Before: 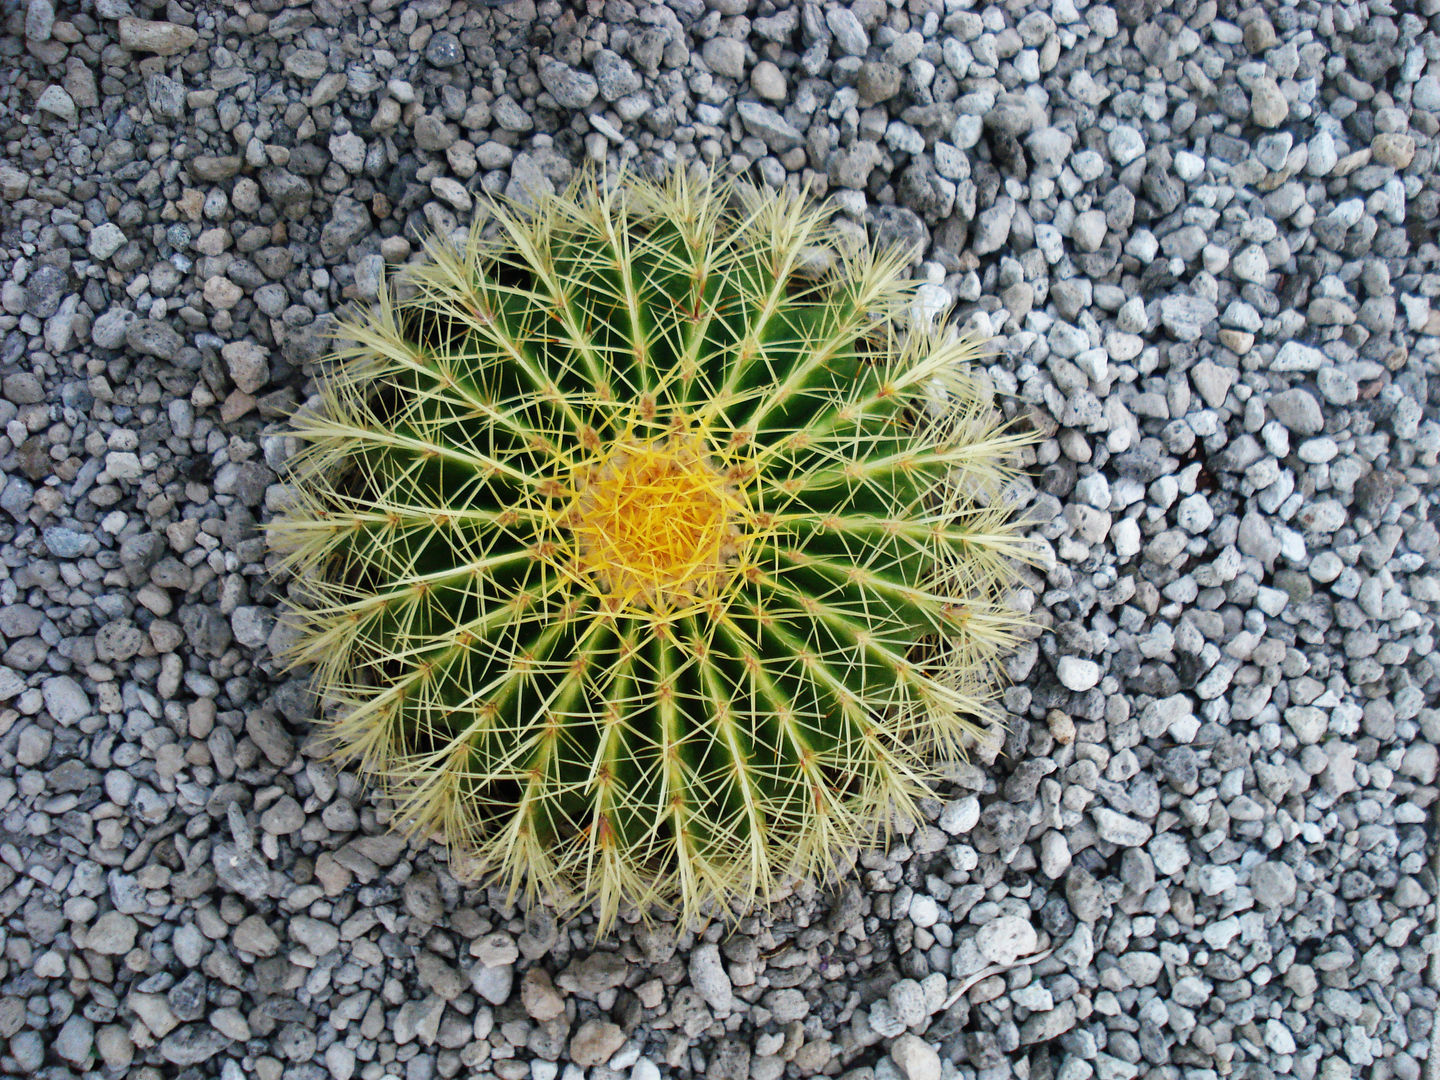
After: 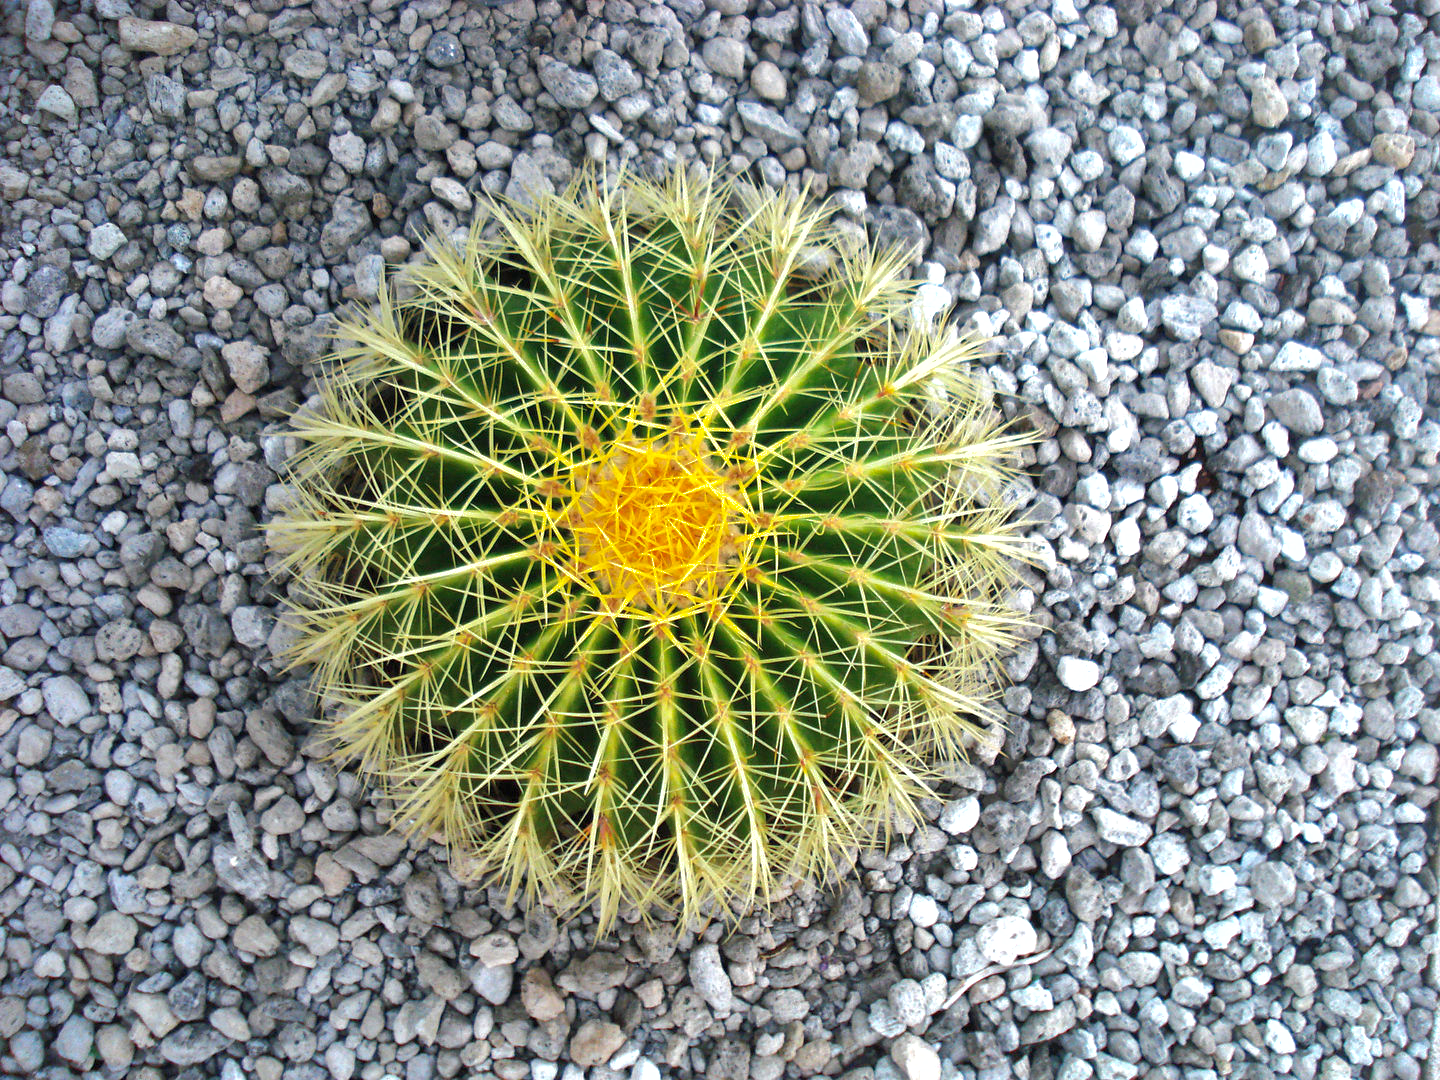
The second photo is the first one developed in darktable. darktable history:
exposure: exposure 0.602 EV, compensate highlight preservation false
shadows and highlights: highlights color adjustment 73.58%
